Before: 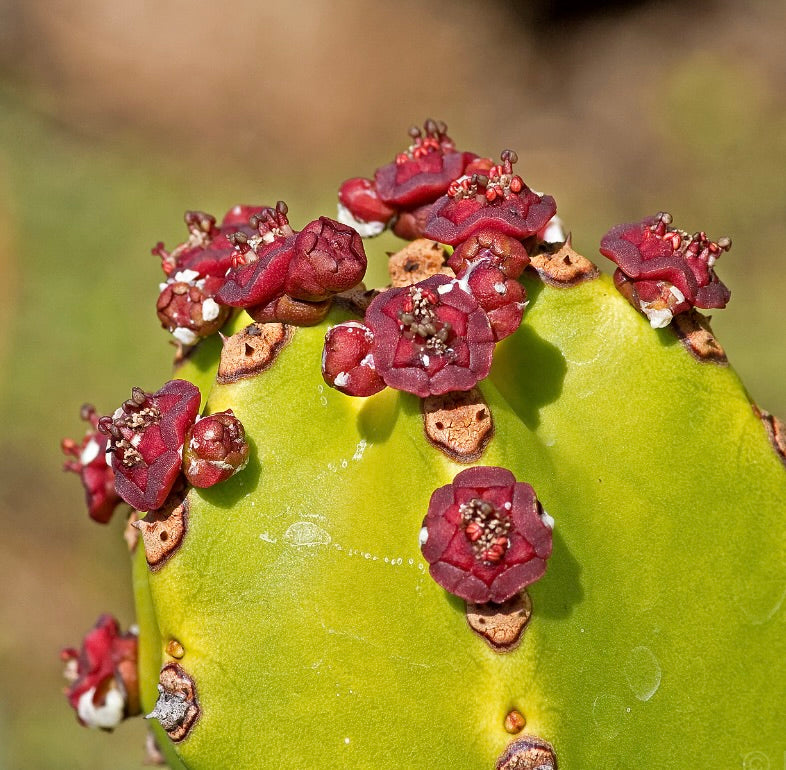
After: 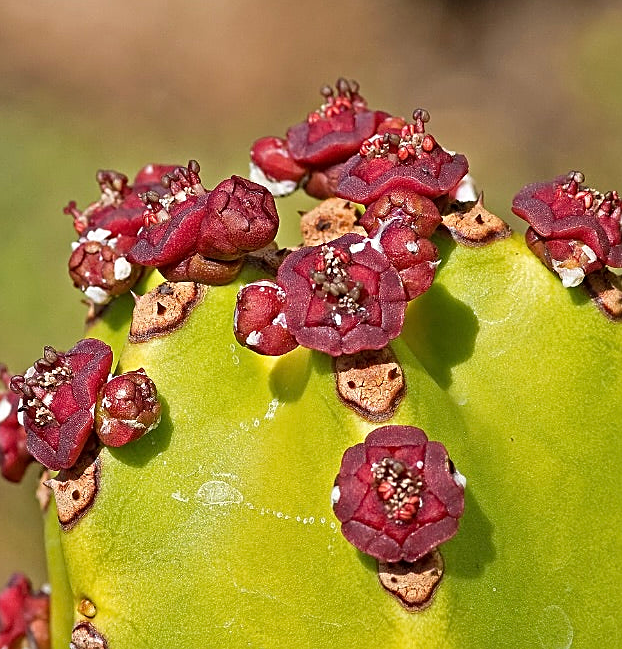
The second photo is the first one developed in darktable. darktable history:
sharpen: on, module defaults
crop: left 11.225%, top 5.381%, right 9.565%, bottom 10.314%
